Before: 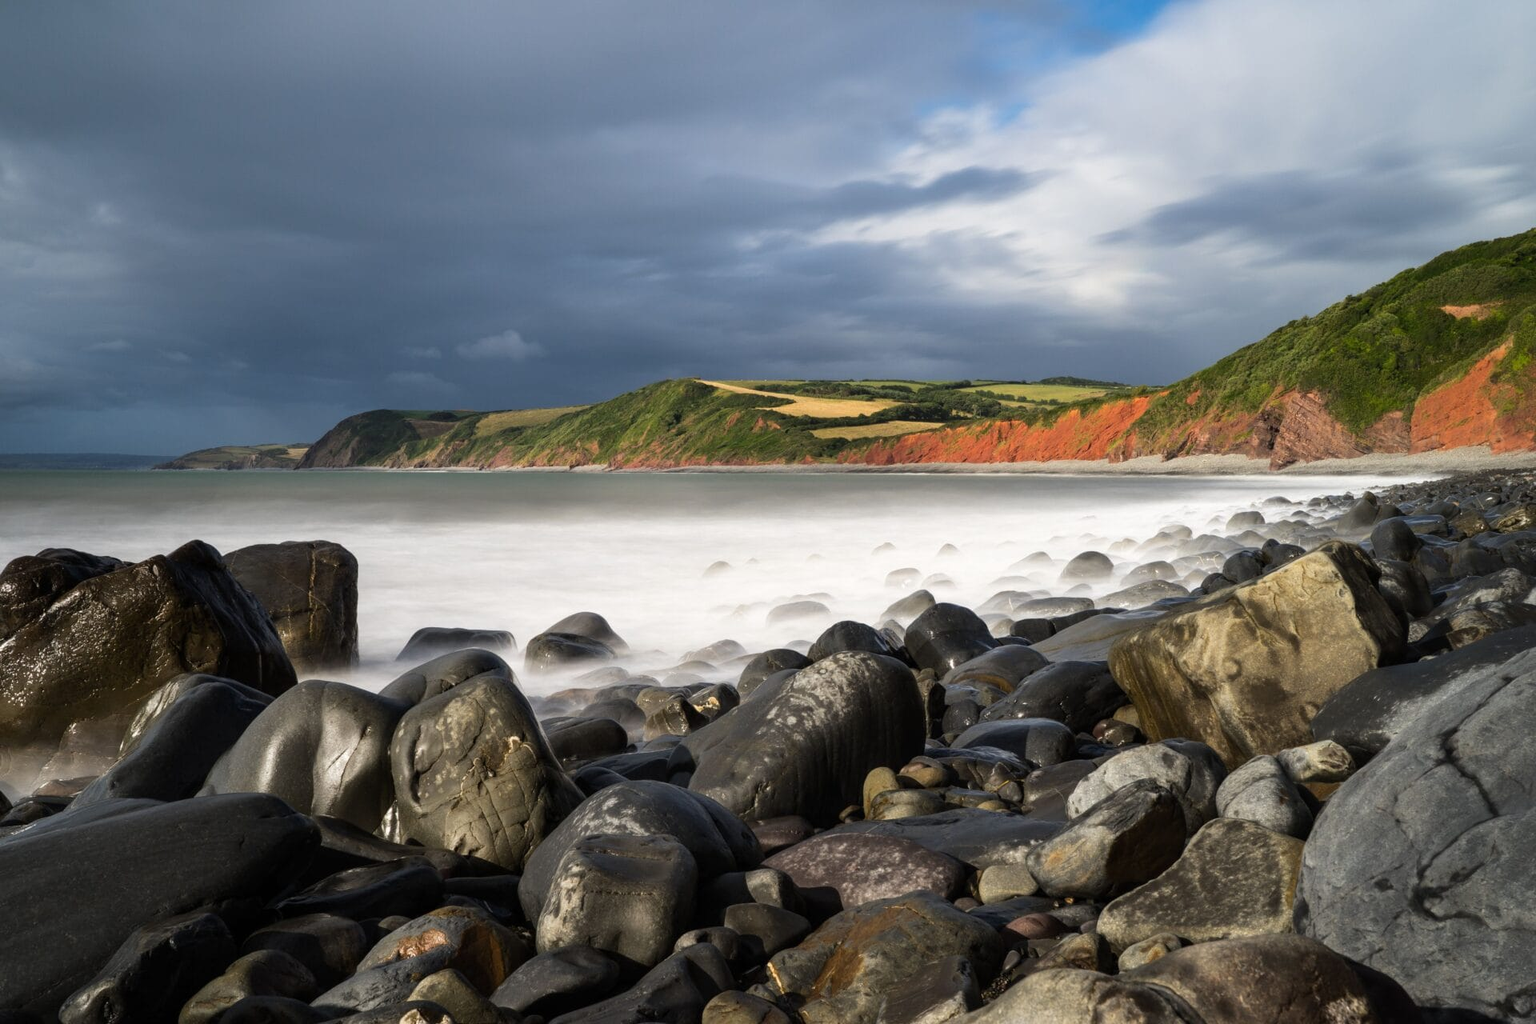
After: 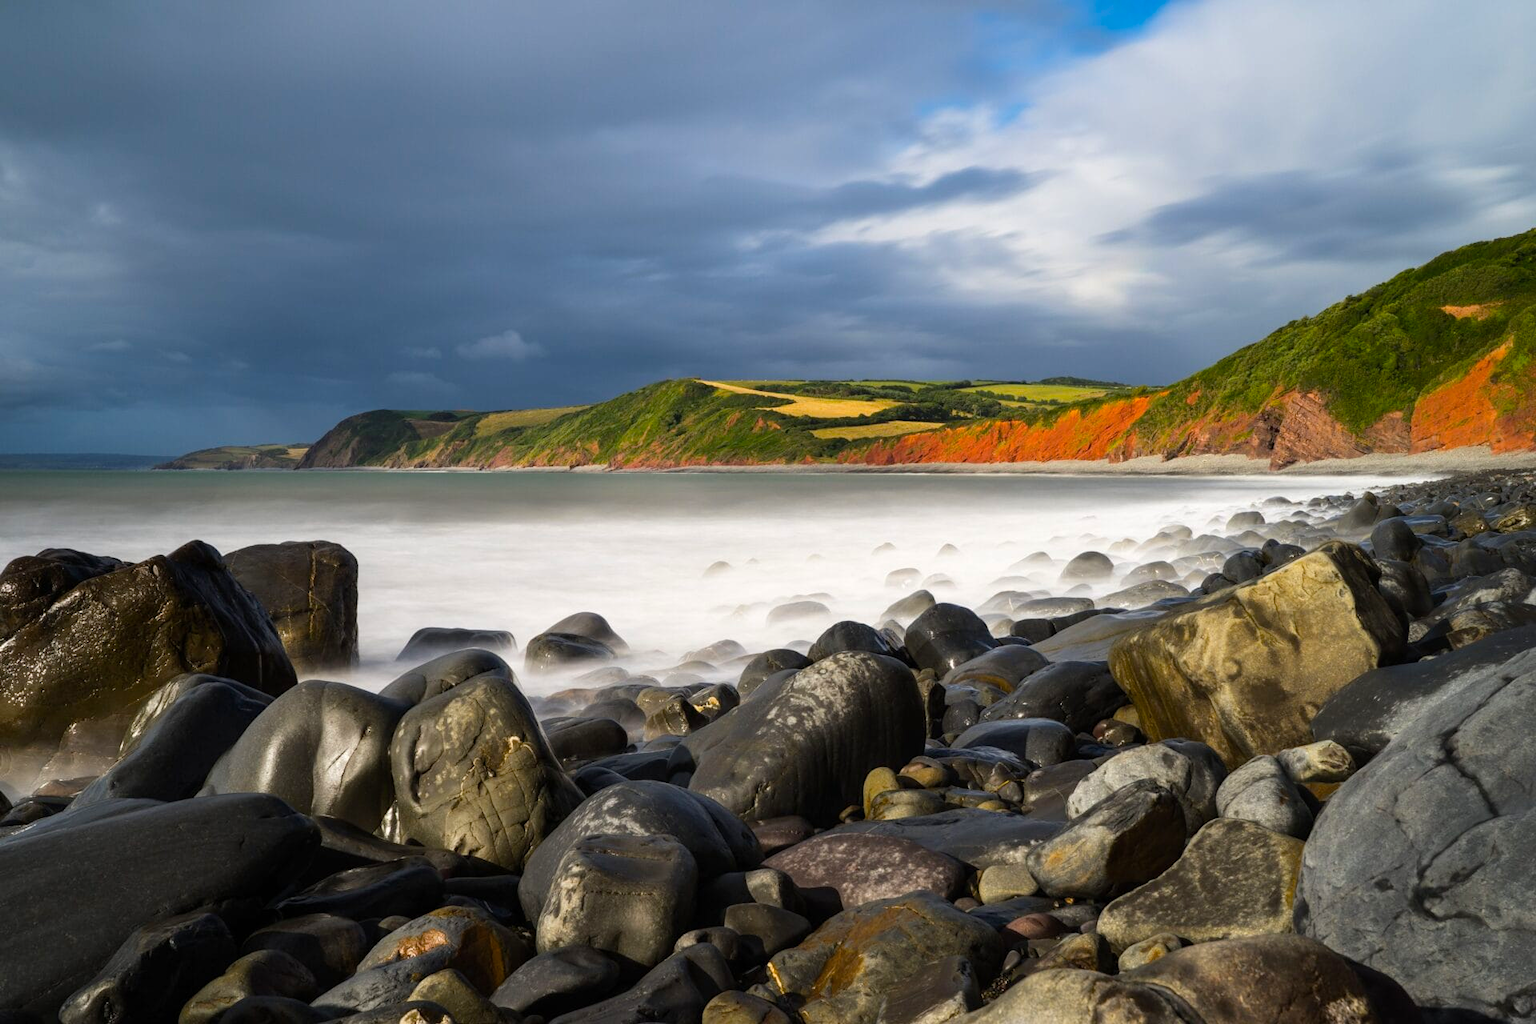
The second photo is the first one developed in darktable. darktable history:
color balance rgb: linear chroma grading › global chroma 8.122%, perceptual saturation grading › global saturation 25.257%
